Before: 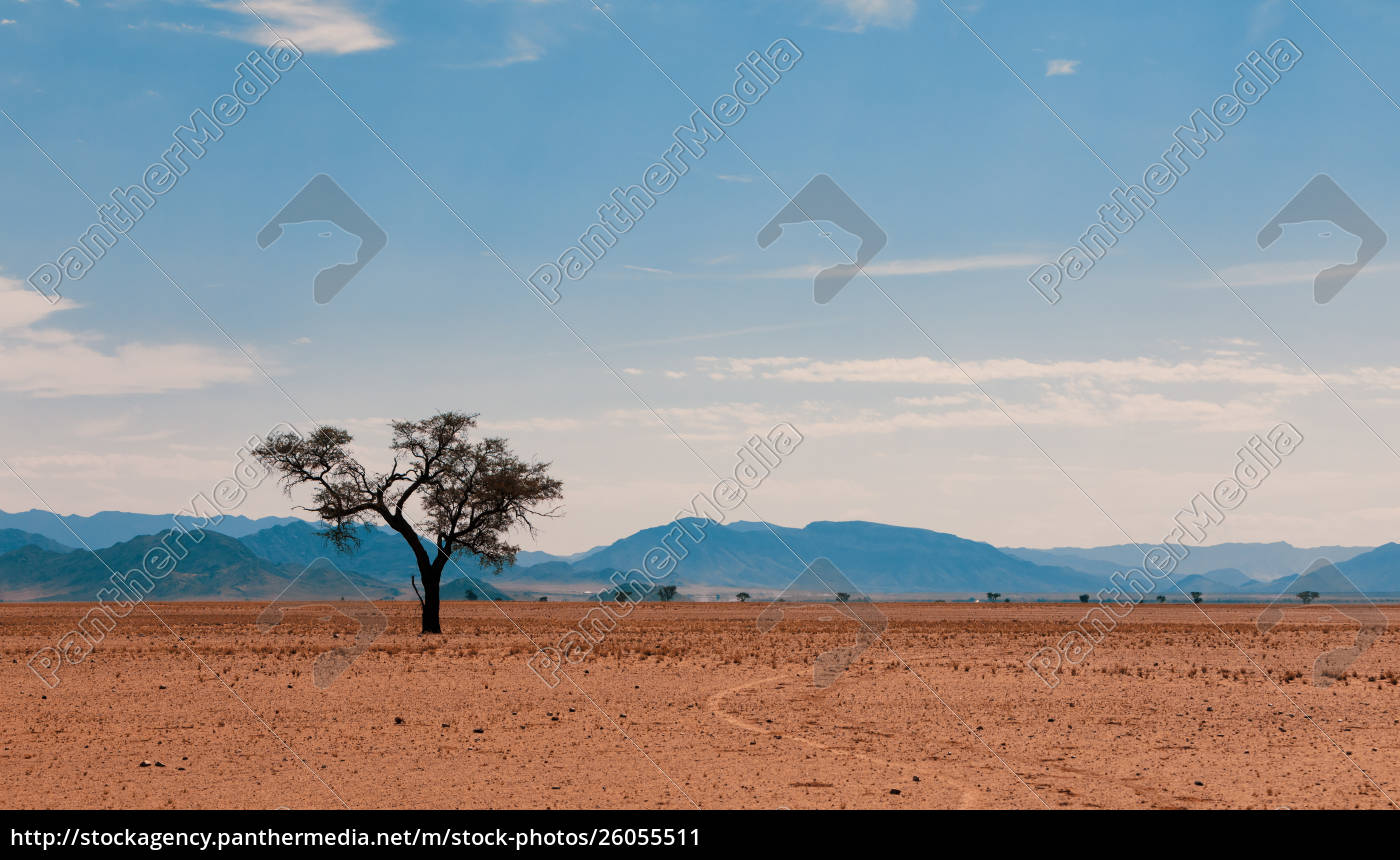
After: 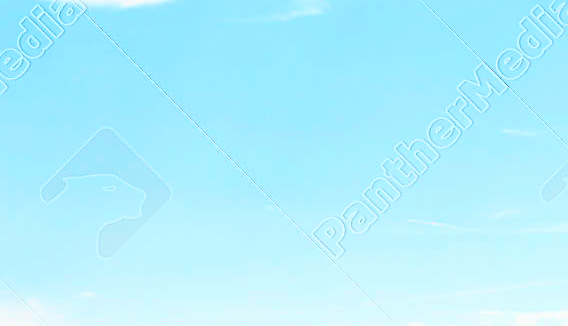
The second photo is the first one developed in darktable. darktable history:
crop: left 15.452%, top 5.459%, right 43.956%, bottom 56.62%
sharpen: on, module defaults
white balance: red 0.925, blue 1.046
exposure: exposure 2 EV, compensate exposure bias true, compensate highlight preservation false
filmic rgb: black relative exposure -7.65 EV, white relative exposure 4.56 EV, hardness 3.61, contrast 1.05
tone curve: curves: ch0 [(0, 0) (0.051, 0.047) (0.102, 0.099) (0.232, 0.249) (0.462, 0.501) (0.698, 0.761) (0.908, 0.946) (1, 1)]; ch1 [(0, 0) (0.339, 0.298) (0.402, 0.363) (0.453, 0.413) (0.485, 0.469) (0.494, 0.493) (0.504, 0.501) (0.525, 0.533) (0.563, 0.591) (0.597, 0.631) (1, 1)]; ch2 [(0, 0) (0.48, 0.48) (0.504, 0.5) (0.539, 0.554) (0.59, 0.628) (0.642, 0.682) (0.824, 0.815) (1, 1)], color space Lab, independent channels, preserve colors none
color calibration: output colorfulness [0, 0.315, 0, 0], x 0.341, y 0.355, temperature 5166 K
